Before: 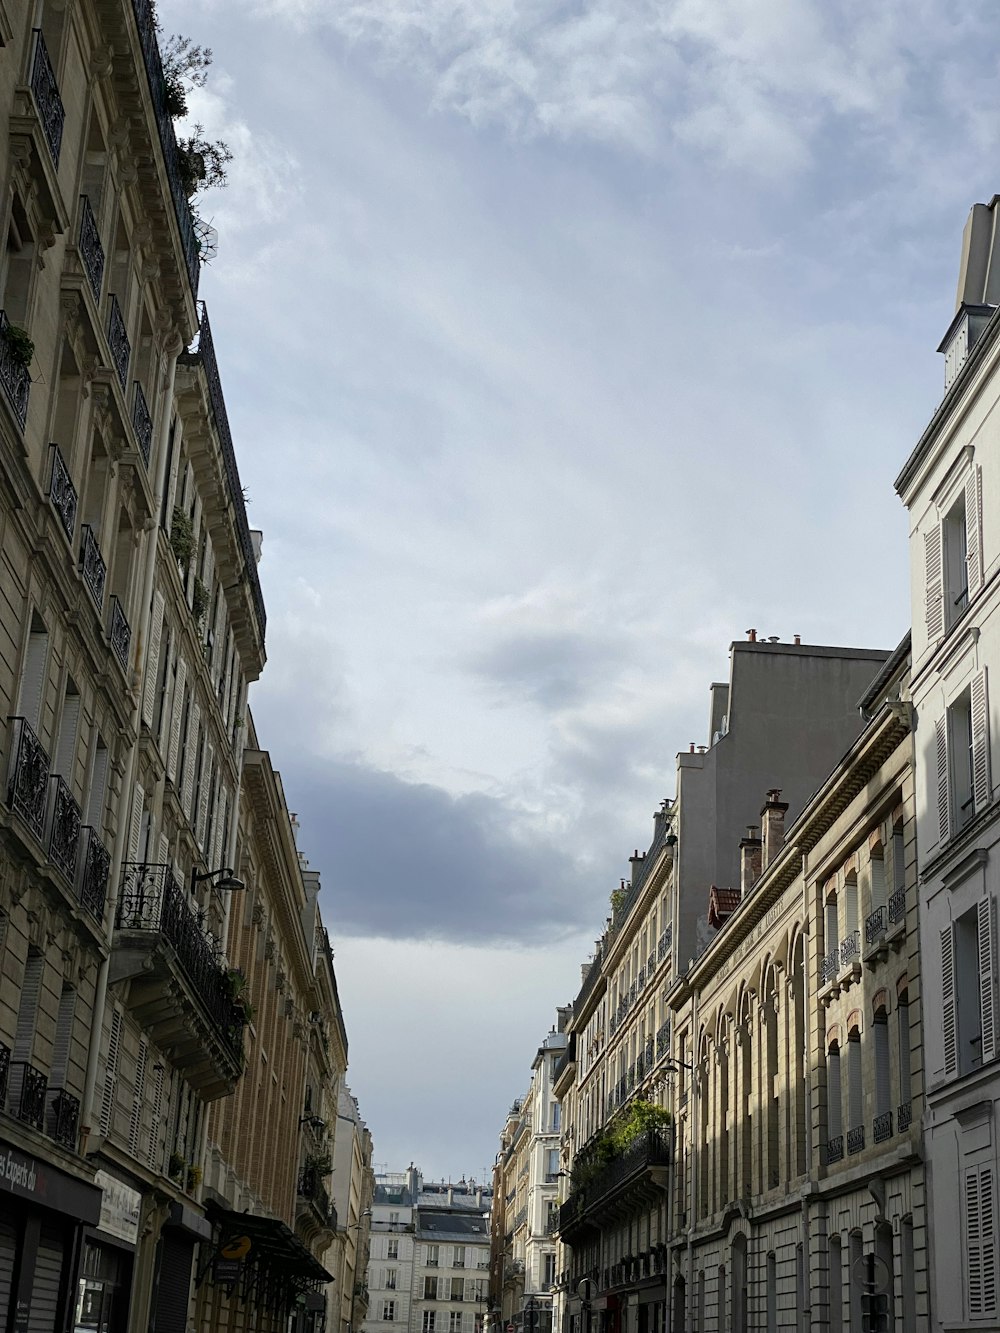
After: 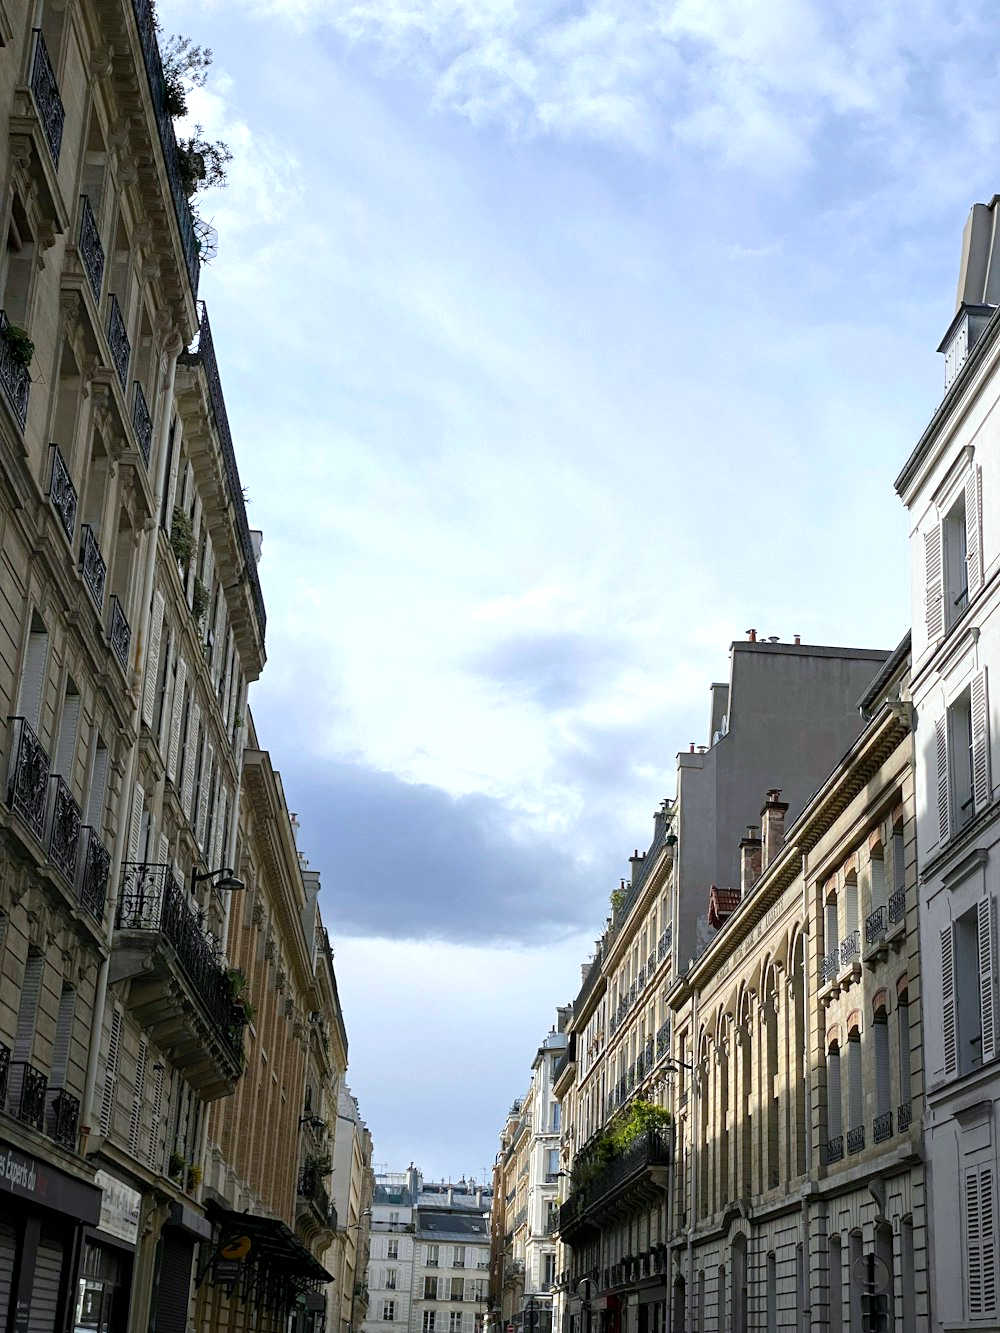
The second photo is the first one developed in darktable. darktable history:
white balance: red 0.984, blue 1.059
exposure: black level correction 0.001, exposure 0.5 EV, compensate exposure bias true, compensate highlight preservation false
